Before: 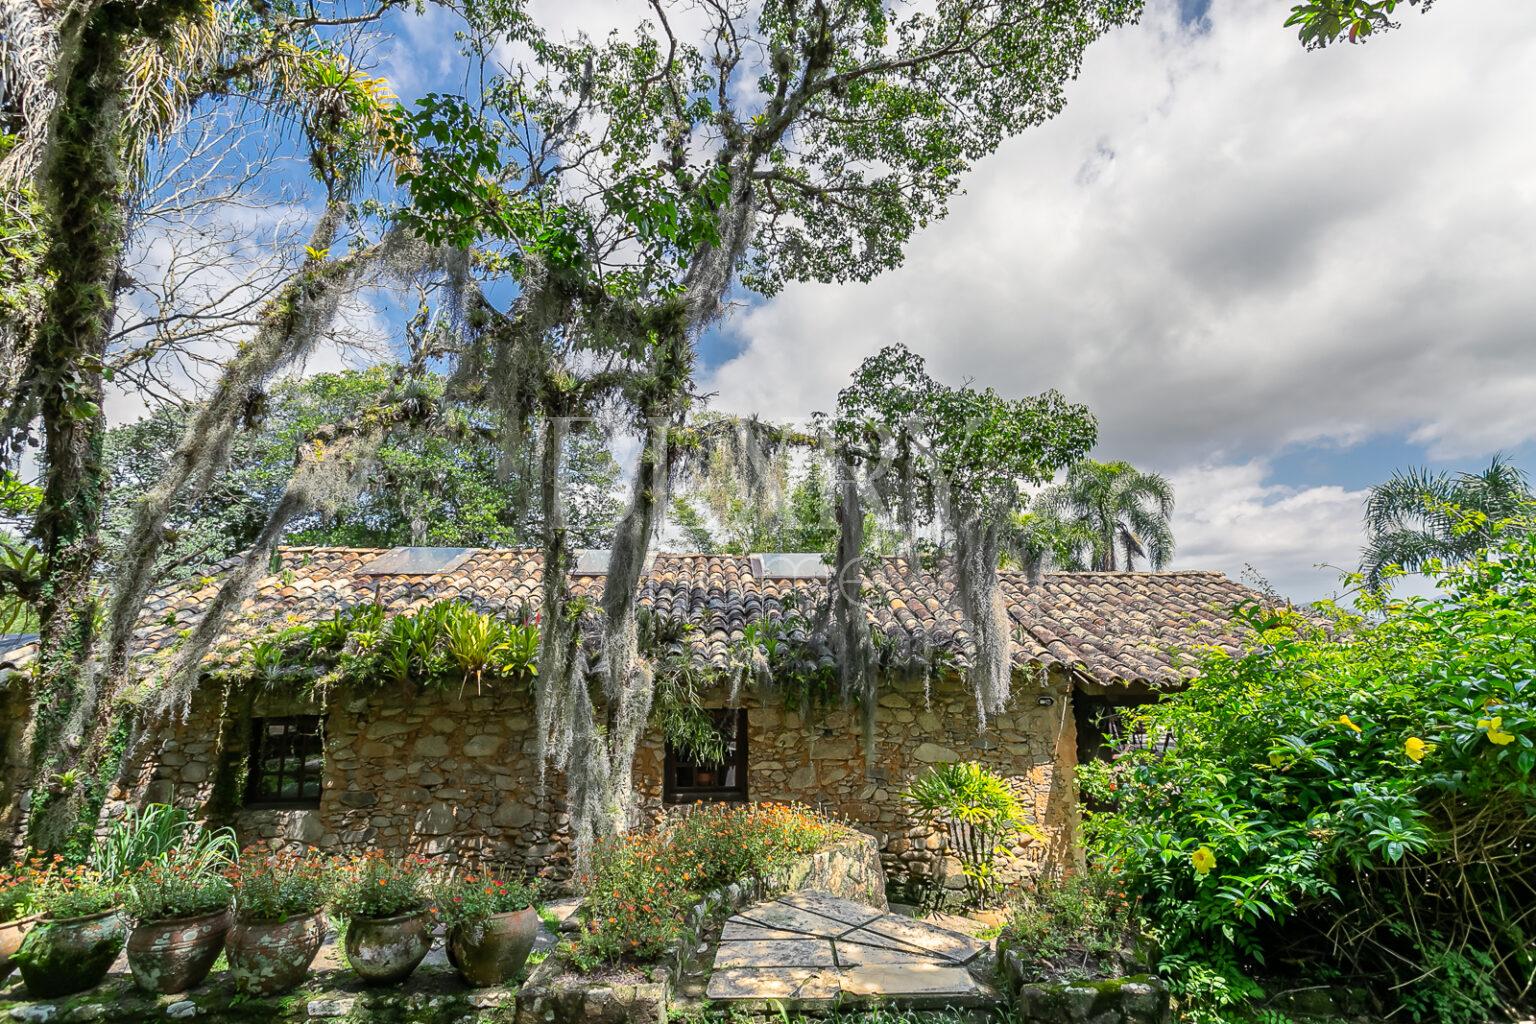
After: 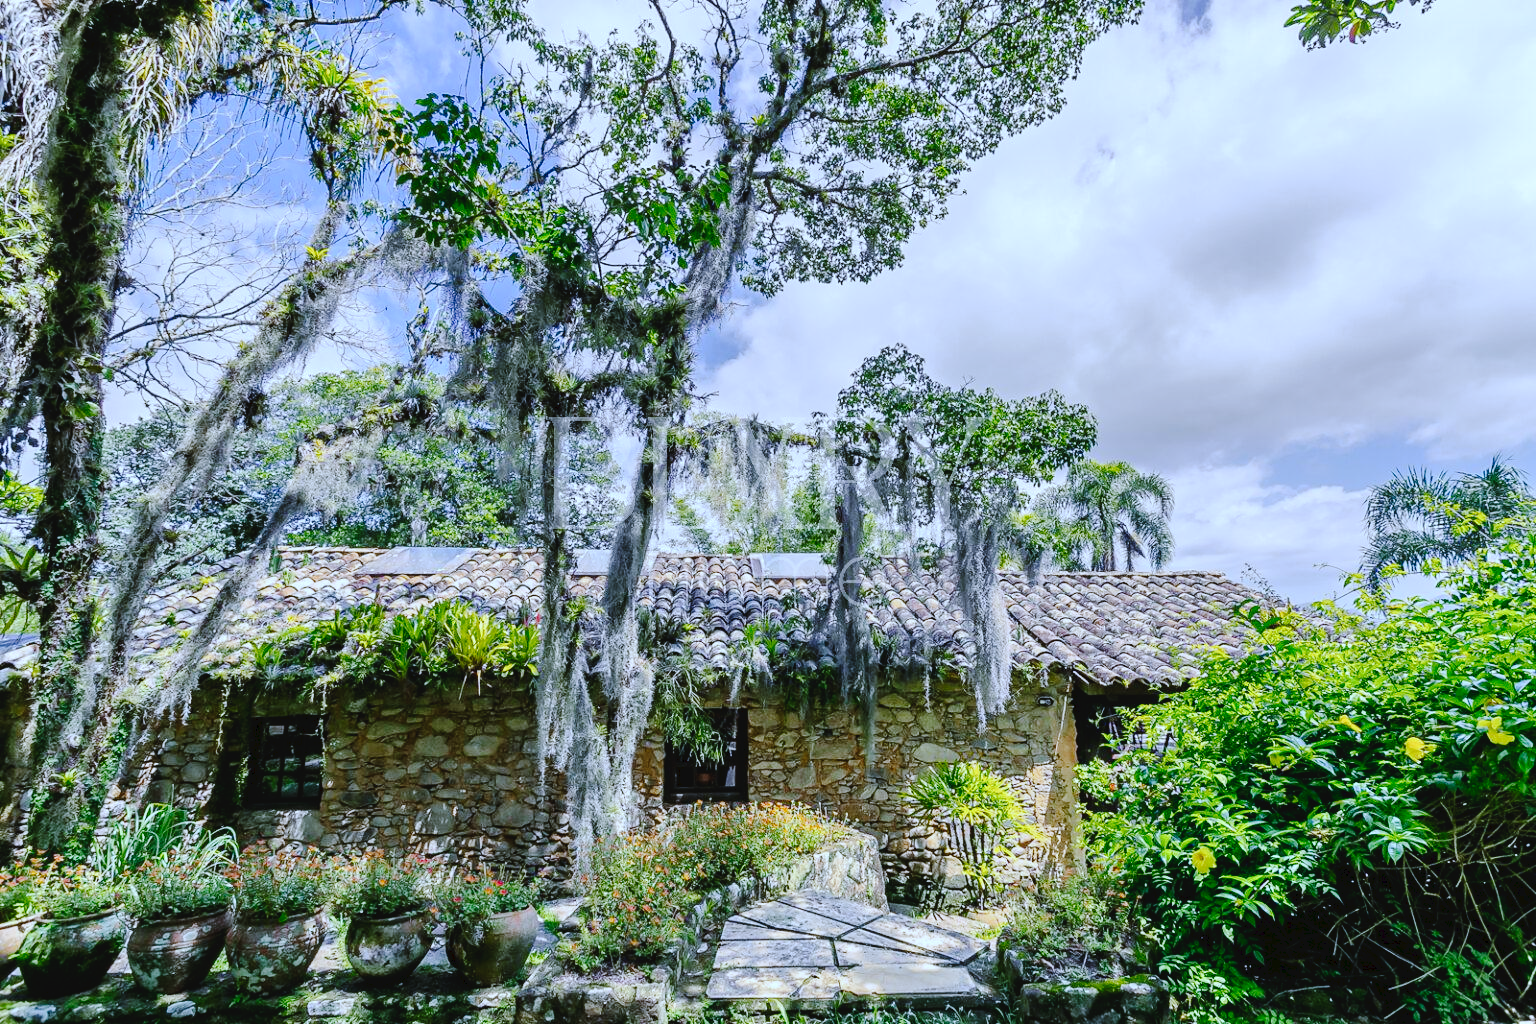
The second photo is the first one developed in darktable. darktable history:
white balance: red 0.871, blue 1.249
tone curve: curves: ch0 [(0, 0) (0.003, 0.036) (0.011, 0.039) (0.025, 0.039) (0.044, 0.043) (0.069, 0.05) (0.1, 0.072) (0.136, 0.102) (0.177, 0.144) (0.224, 0.204) (0.277, 0.288) (0.335, 0.384) (0.399, 0.477) (0.468, 0.575) (0.543, 0.652) (0.623, 0.724) (0.709, 0.785) (0.801, 0.851) (0.898, 0.915) (1, 1)], preserve colors none
